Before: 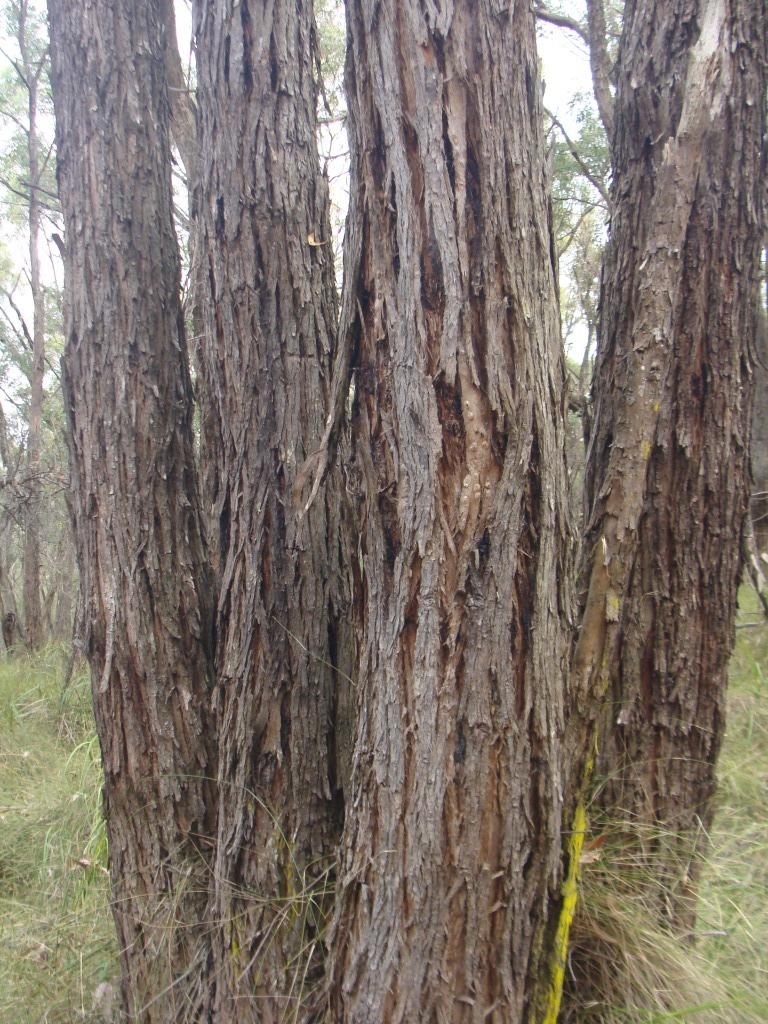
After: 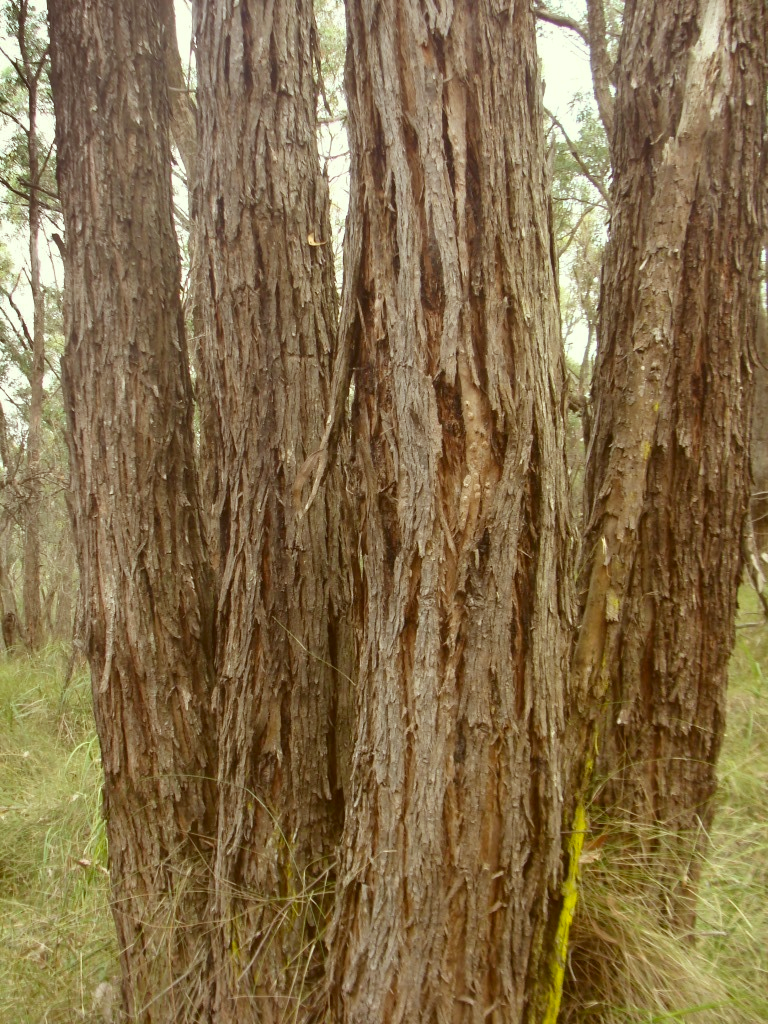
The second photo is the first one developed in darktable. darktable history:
shadows and highlights: shadows 20.91, highlights -82.73, soften with gaussian
color correction: highlights a* -5.3, highlights b* 9.8, shadows a* 9.8, shadows b* 24.26
